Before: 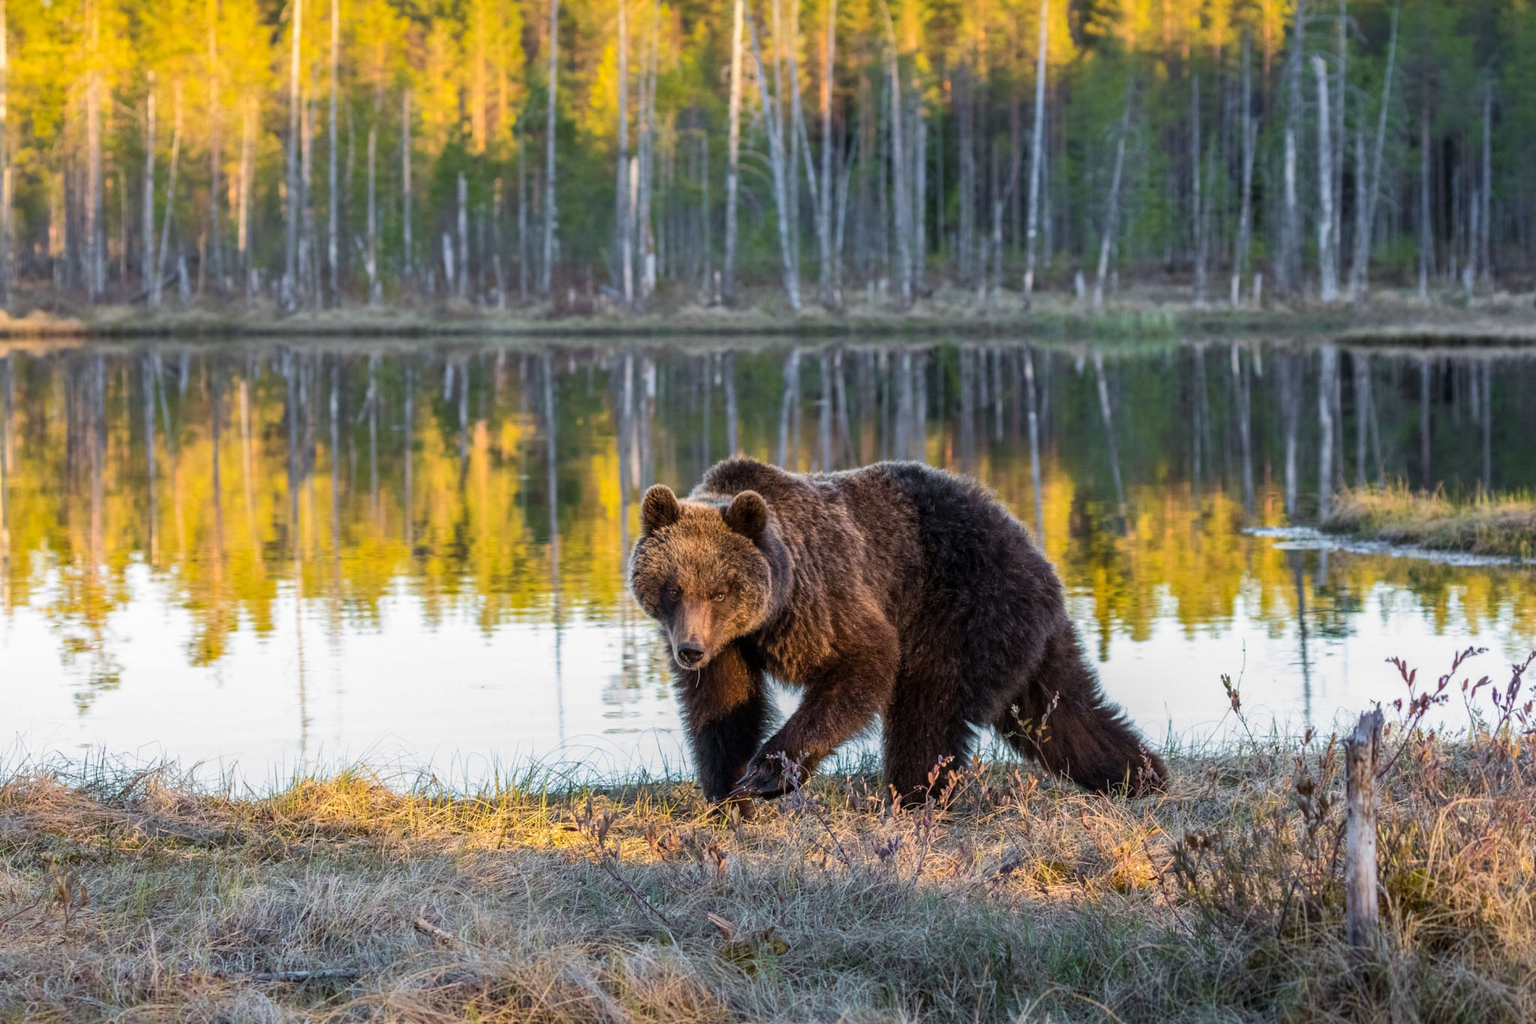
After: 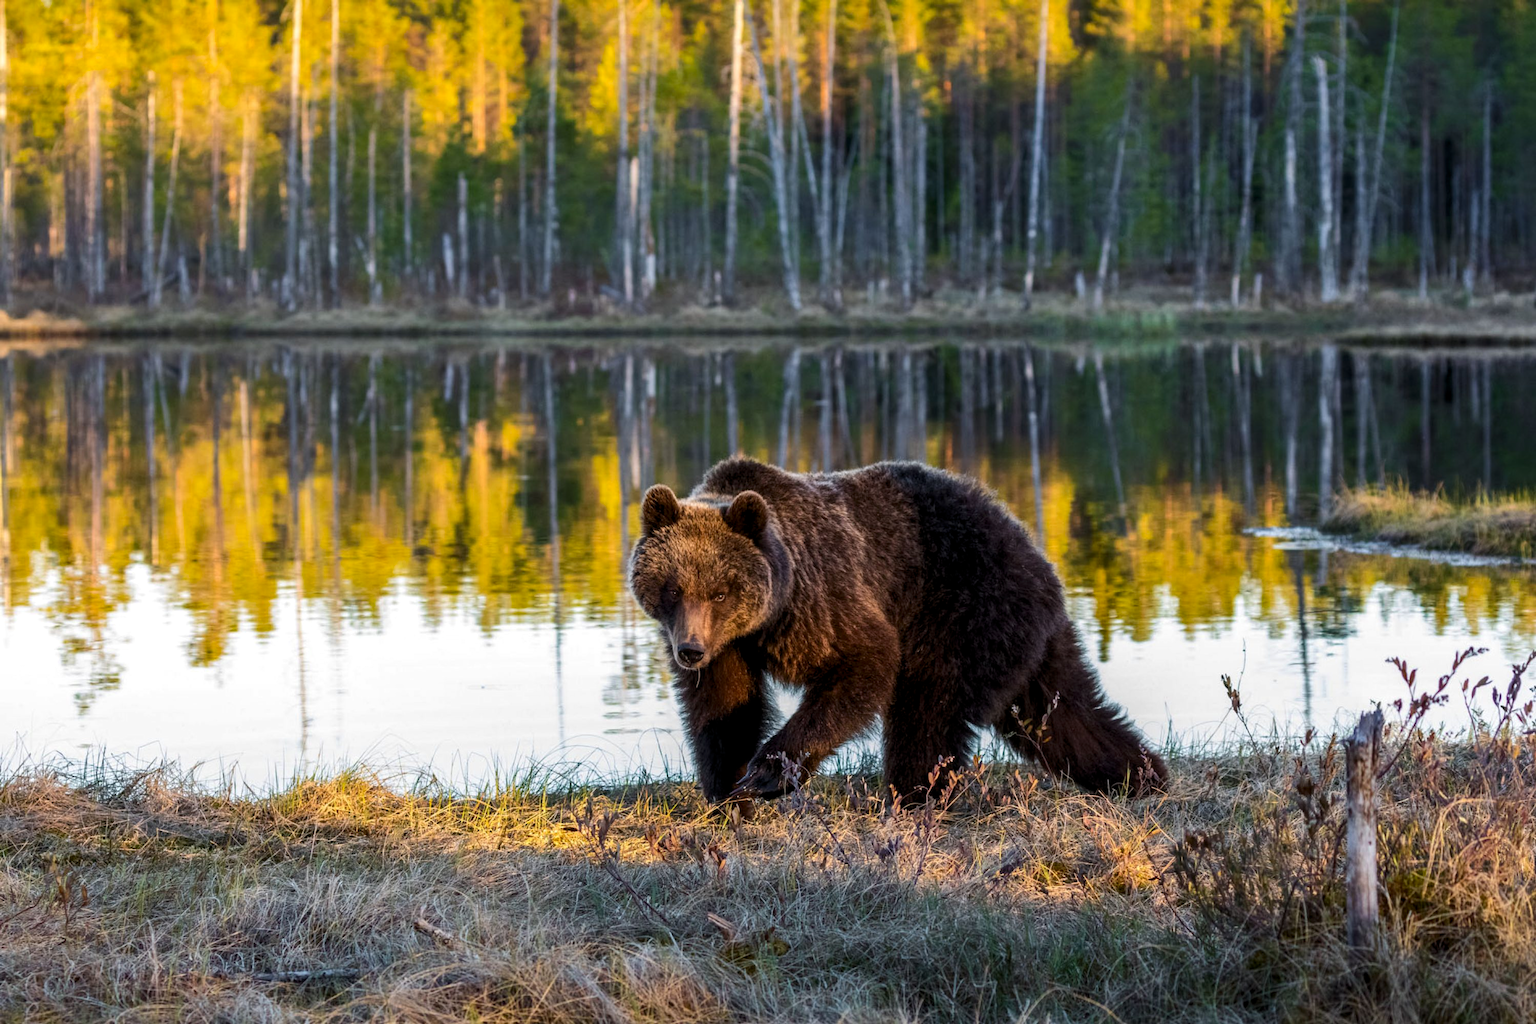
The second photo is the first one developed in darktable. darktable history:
contrast brightness saturation: contrast 0.07, brightness -0.13, saturation 0.06
levels: levels [0.016, 0.492, 0.969]
